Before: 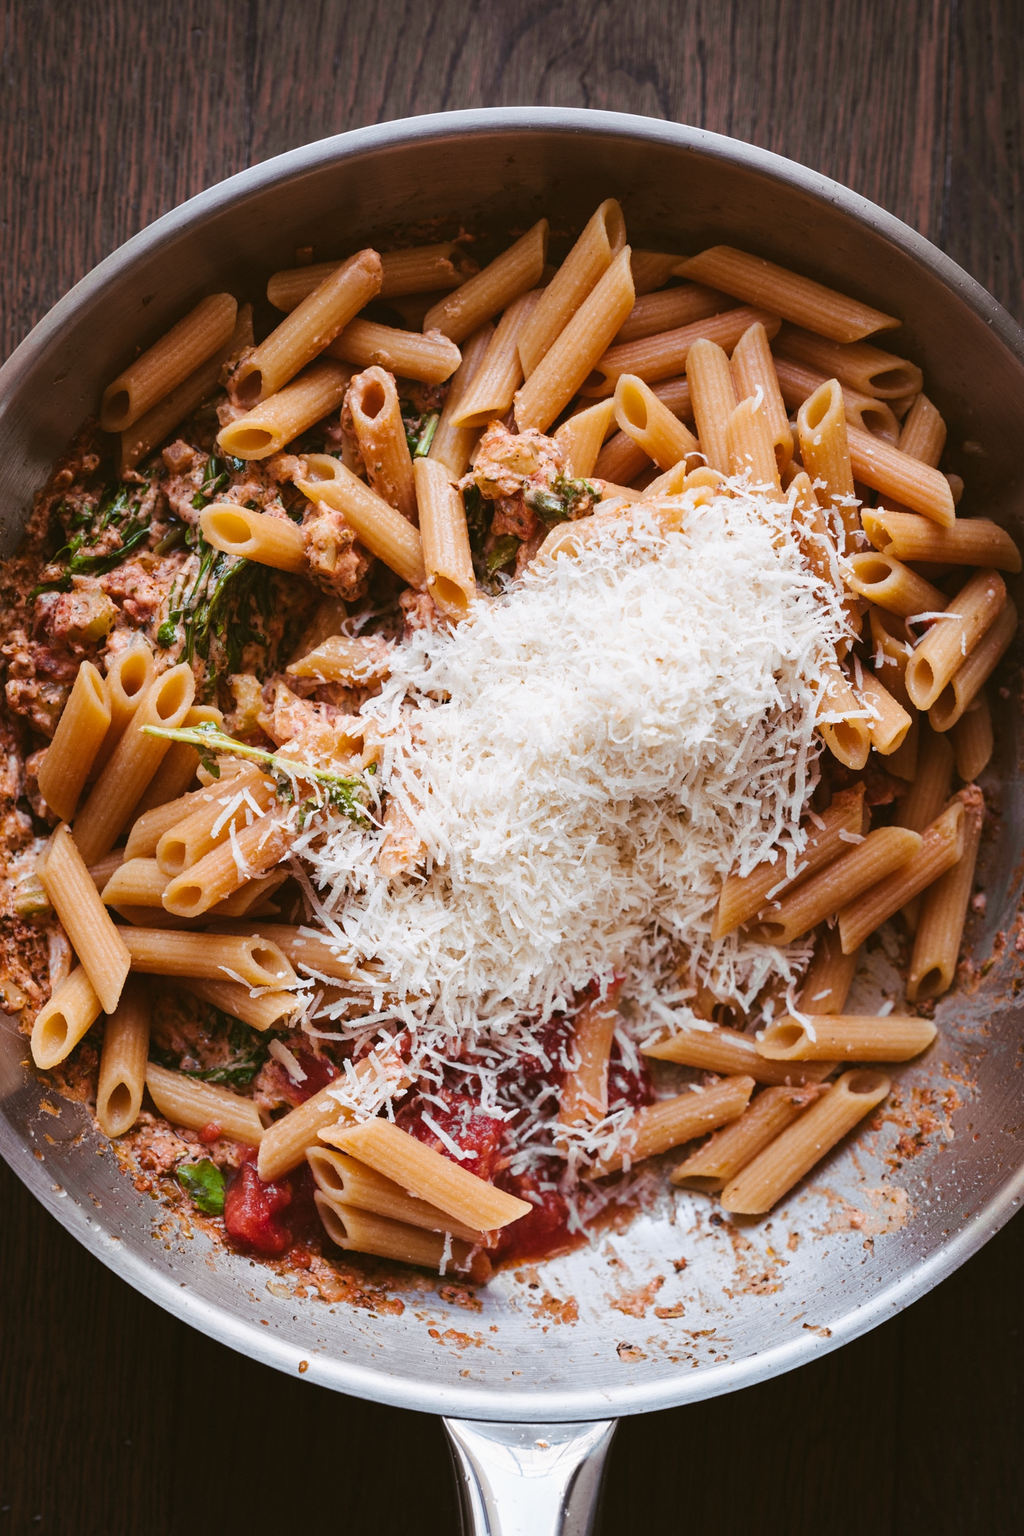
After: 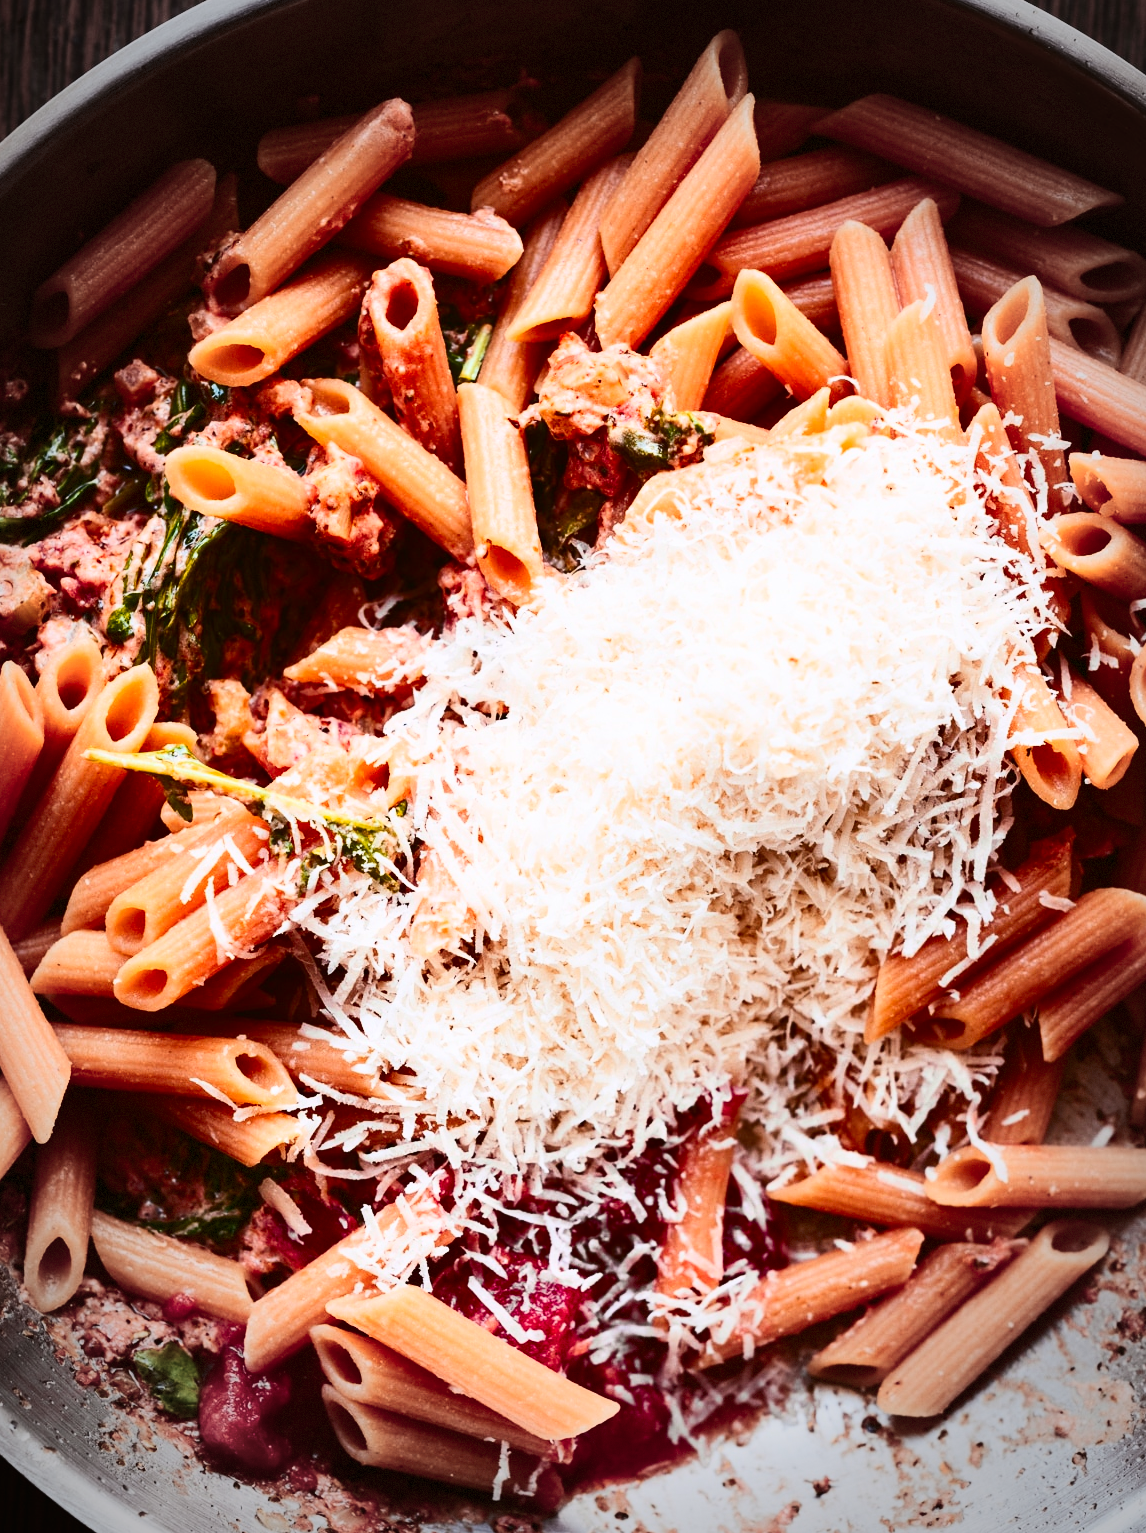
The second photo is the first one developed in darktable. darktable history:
contrast brightness saturation: contrast 0.413, brightness 0.055, saturation 0.257
crop: left 7.75%, top 11.572%, right 10.352%, bottom 15.389%
color zones: curves: ch1 [(0.235, 0.558) (0.75, 0.5)]; ch2 [(0.25, 0.462) (0.749, 0.457)]
vignetting: fall-off start 64.49%, width/height ratio 0.878, dithering 8-bit output, unbound false
